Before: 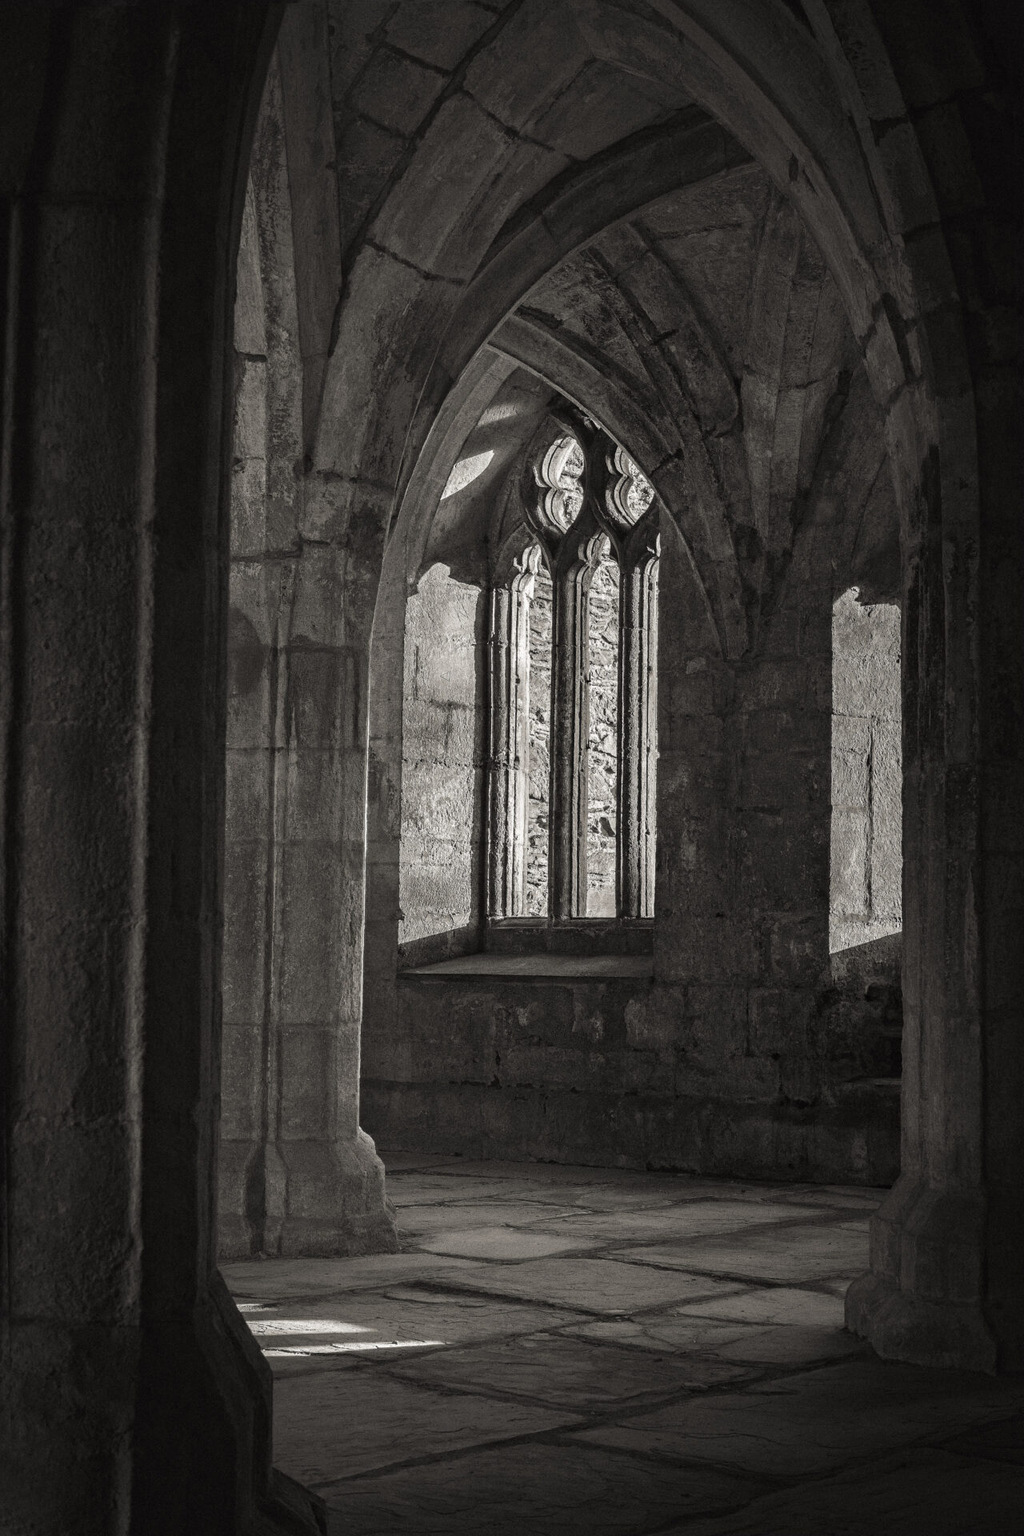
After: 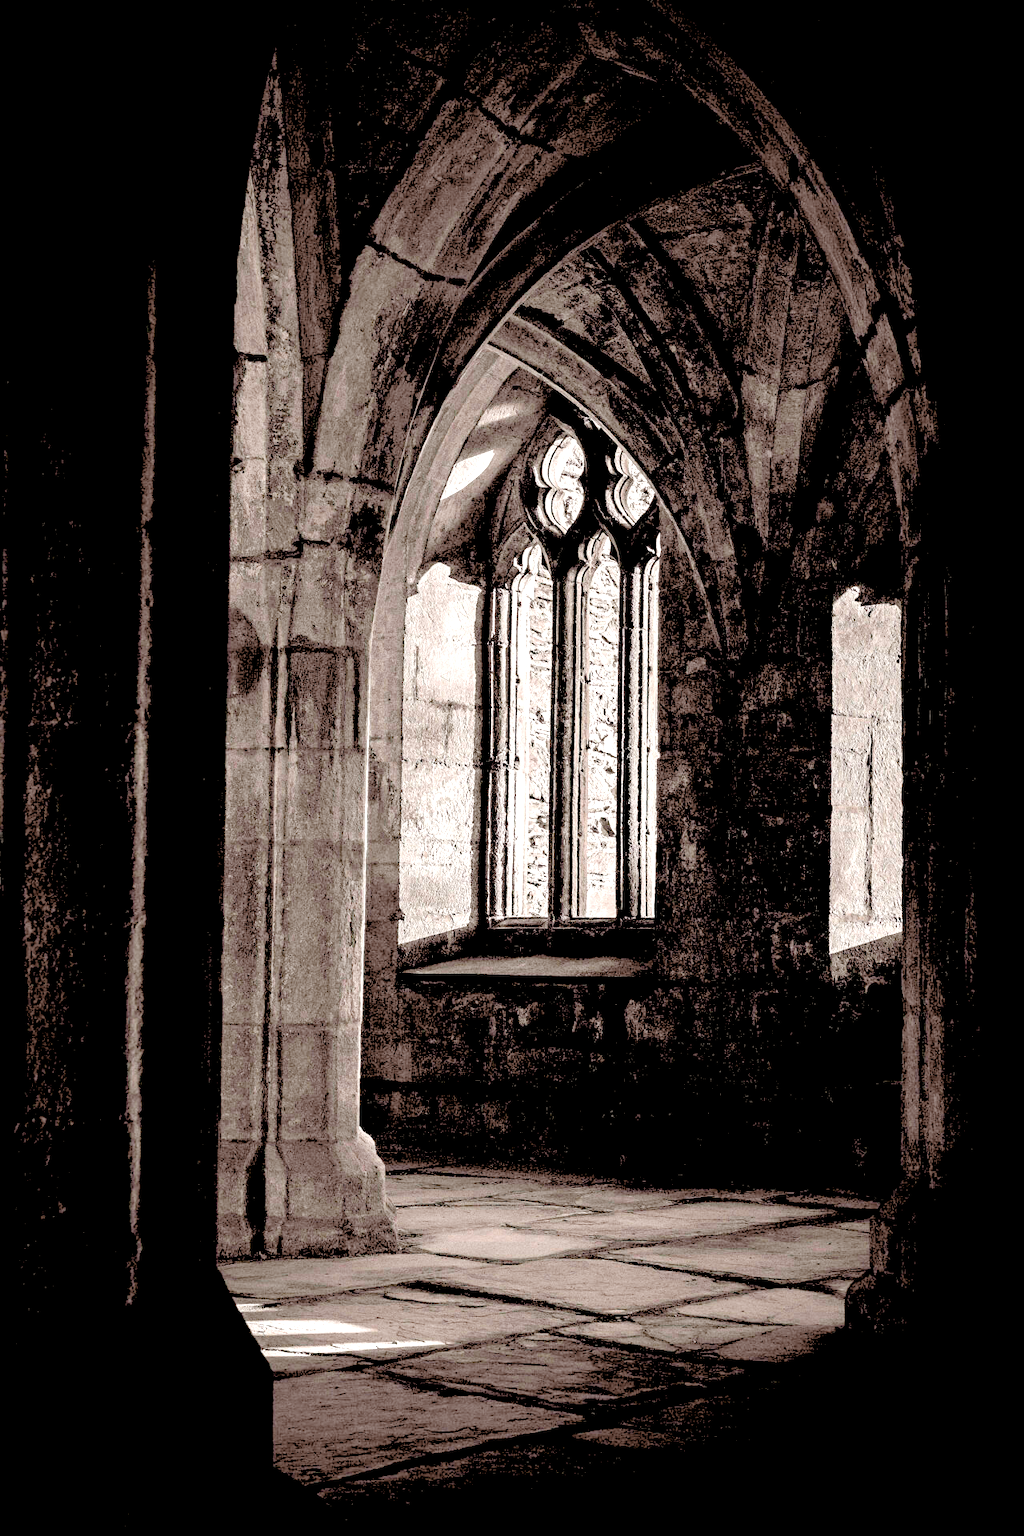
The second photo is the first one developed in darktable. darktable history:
rgb levels: levels [[0.027, 0.429, 0.996], [0, 0.5, 1], [0, 0.5, 1]]
exposure: black level correction 0.035, exposure 0.9 EV, compensate highlight preservation false
